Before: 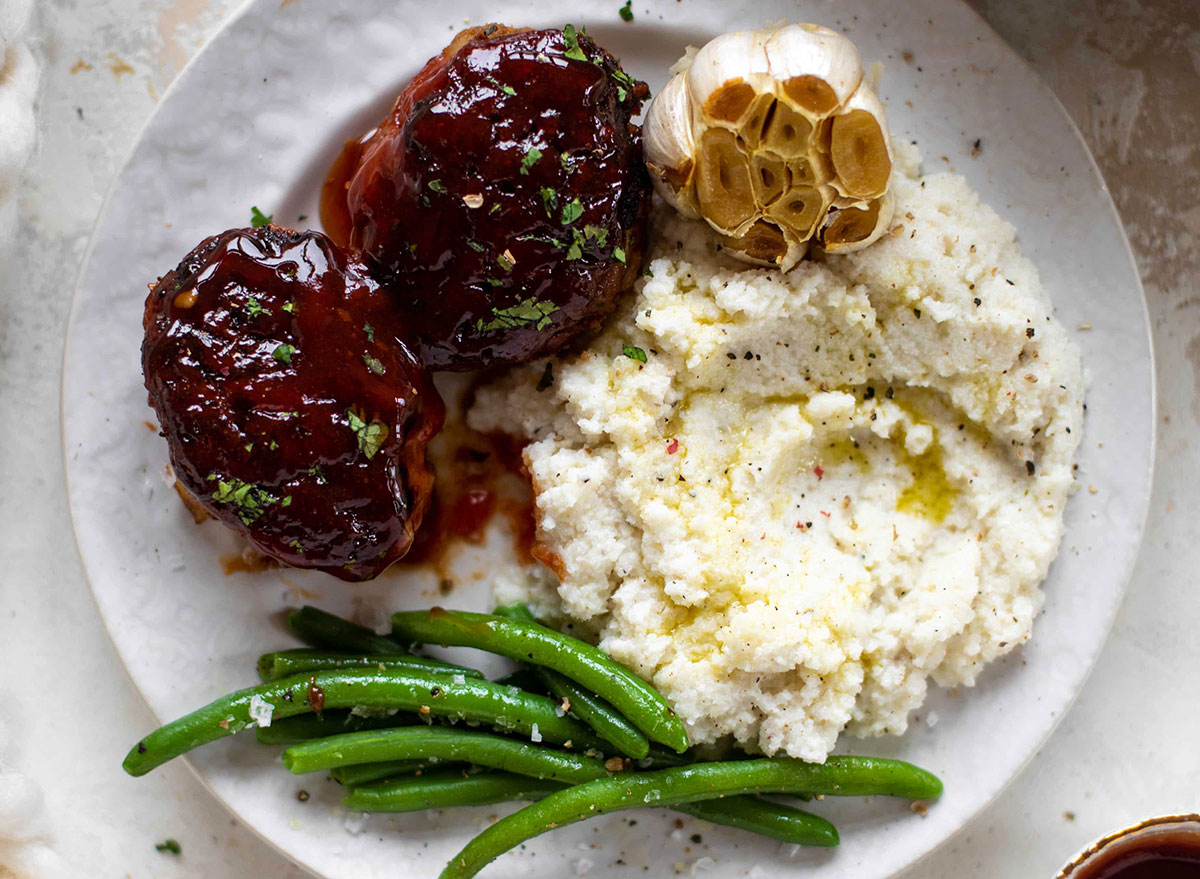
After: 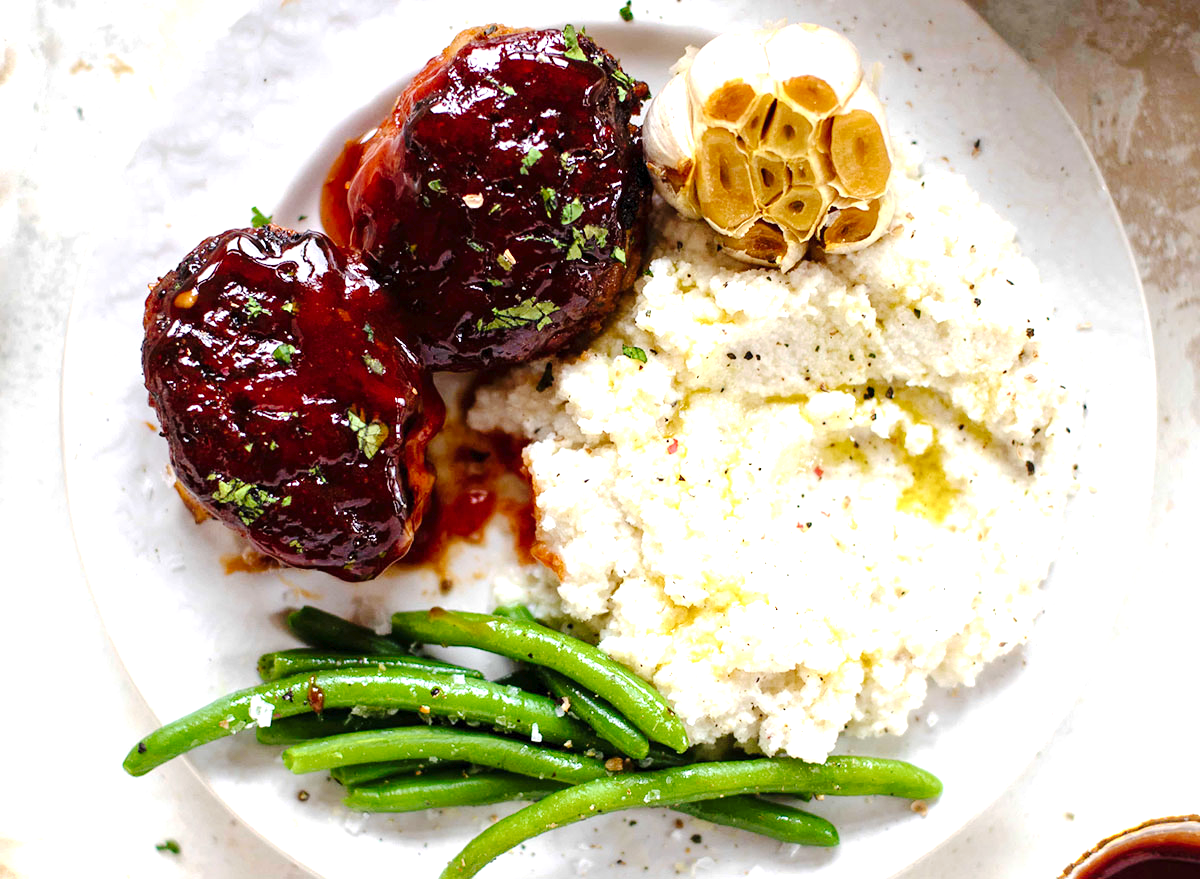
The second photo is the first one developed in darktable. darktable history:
white balance: red 1, blue 1
tone curve: curves: ch0 [(0, 0) (0.003, 0.02) (0.011, 0.023) (0.025, 0.028) (0.044, 0.045) (0.069, 0.063) (0.1, 0.09) (0.136, 0.122) (0.177, 0.166) (0.224, 0.223) (0.277, 0.297) (0.335, 0.384) (0.399, 0.461) (0.468, 0.549) (0.543, 0.632) (0.623, 0.705) (0.709, 0.772) (0.801, 0.844) (0.898, 0.91) (1, 1)], preserve colors none
exposure: black level correction 0.001, exposure 1.05 EV, compensate exposure bias true, compensate highlight preservation false
